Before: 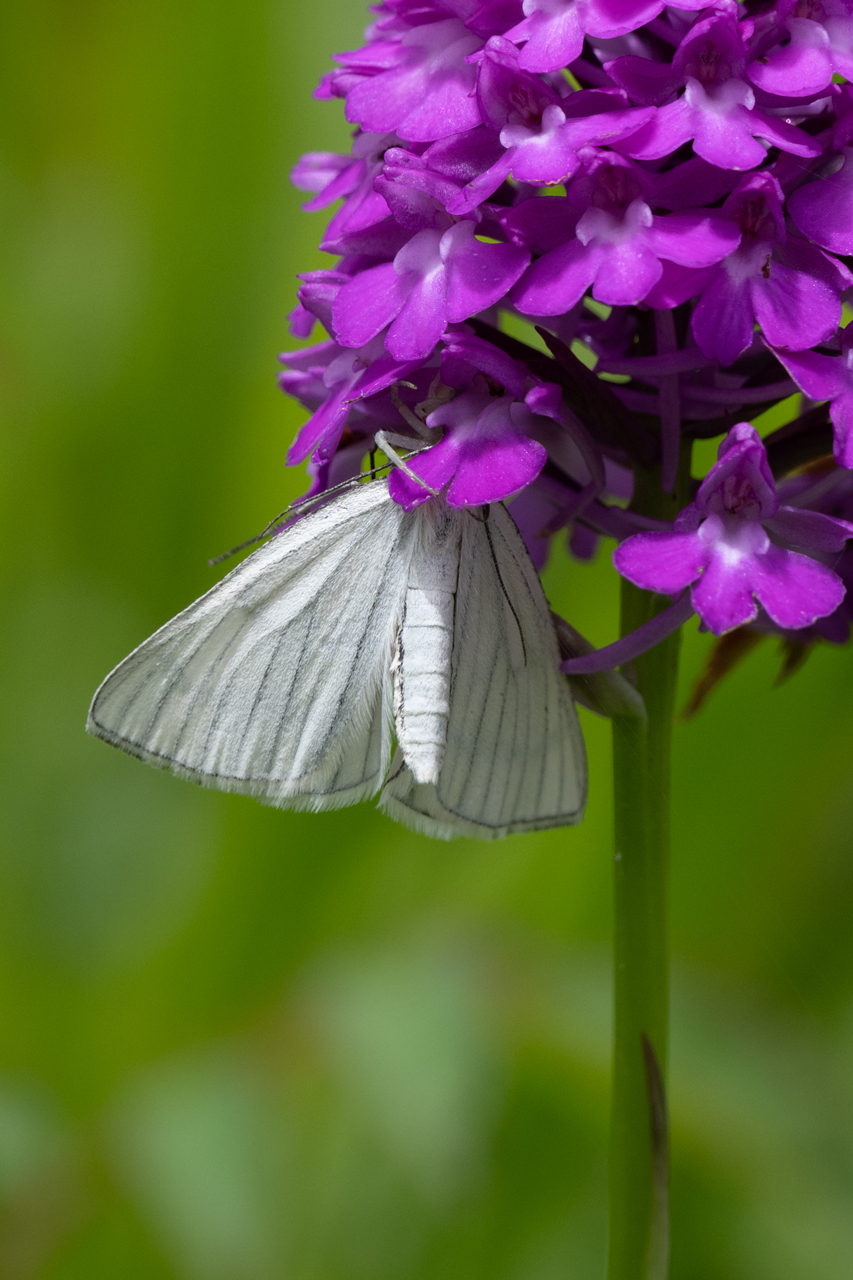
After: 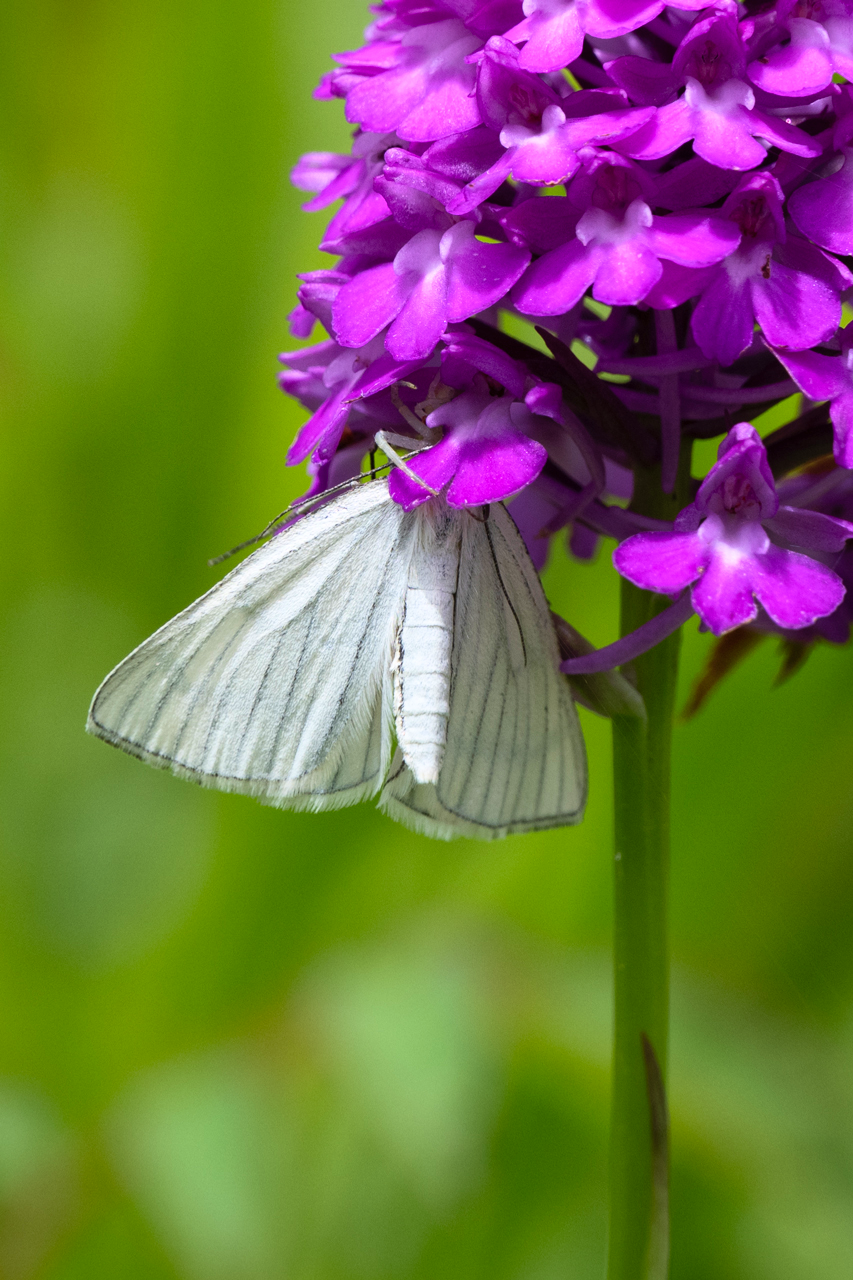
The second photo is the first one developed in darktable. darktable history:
velvia: on, module defaults
contrast brightness saturation: contrast 0.203, brightness 0.167, saturation 0.216
local contrast: mode bilateral grid, contrast 10, coarseness 26, detail 115%, midtone range 0.2
